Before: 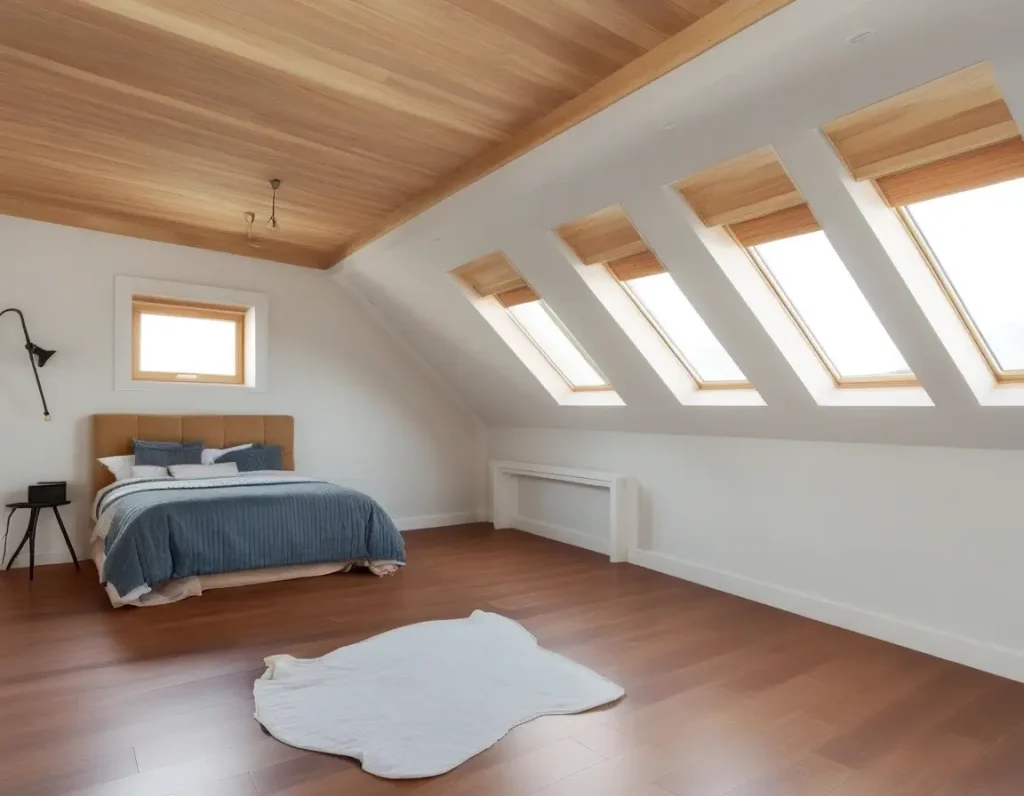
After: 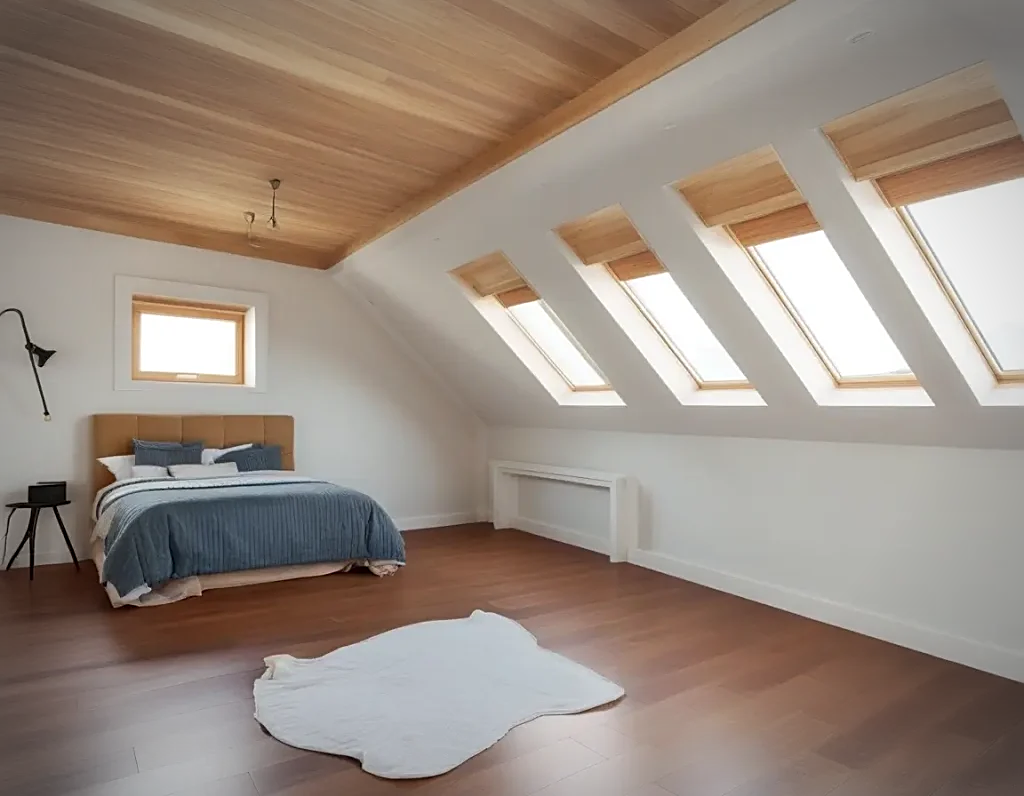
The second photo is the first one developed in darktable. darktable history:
vignetting: center (0, 0.01), automatic ratio true
sharpen: on, module defaults
